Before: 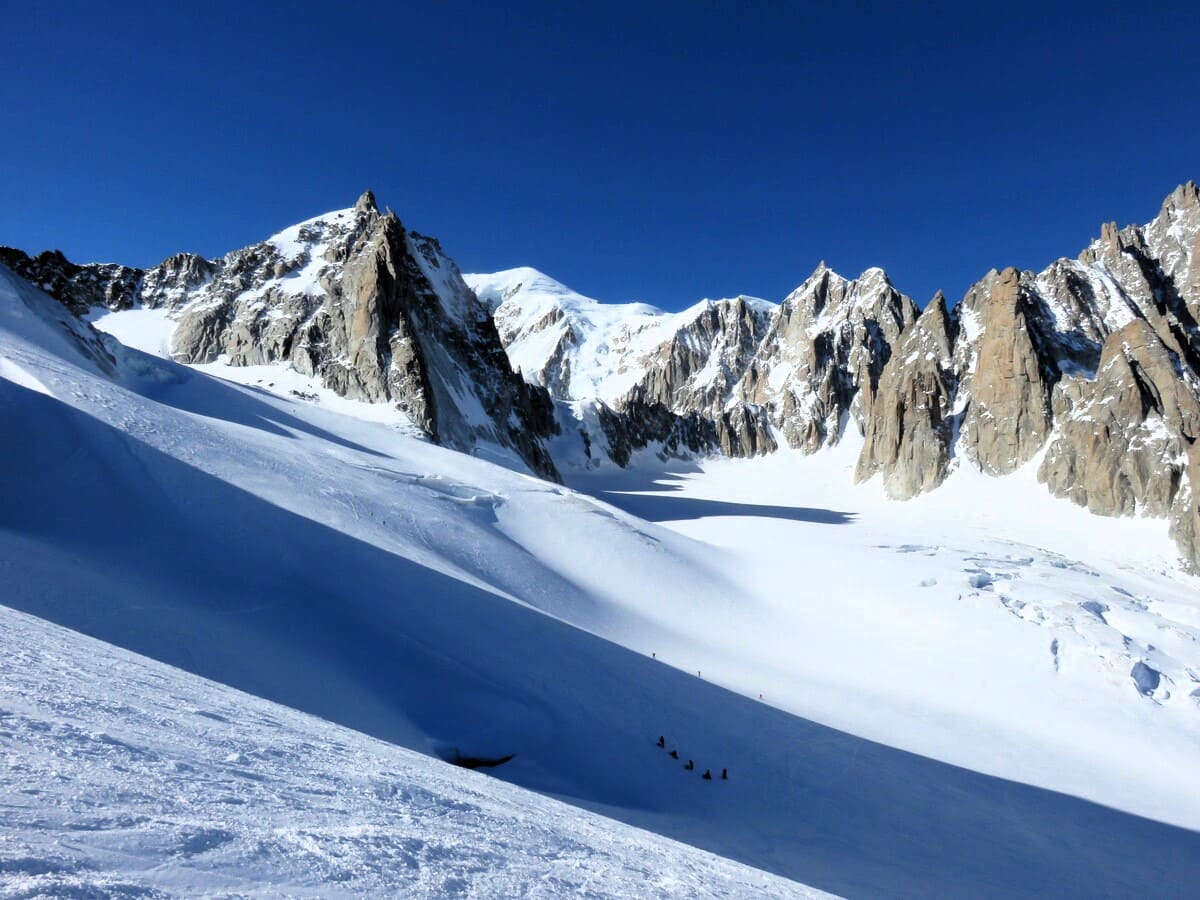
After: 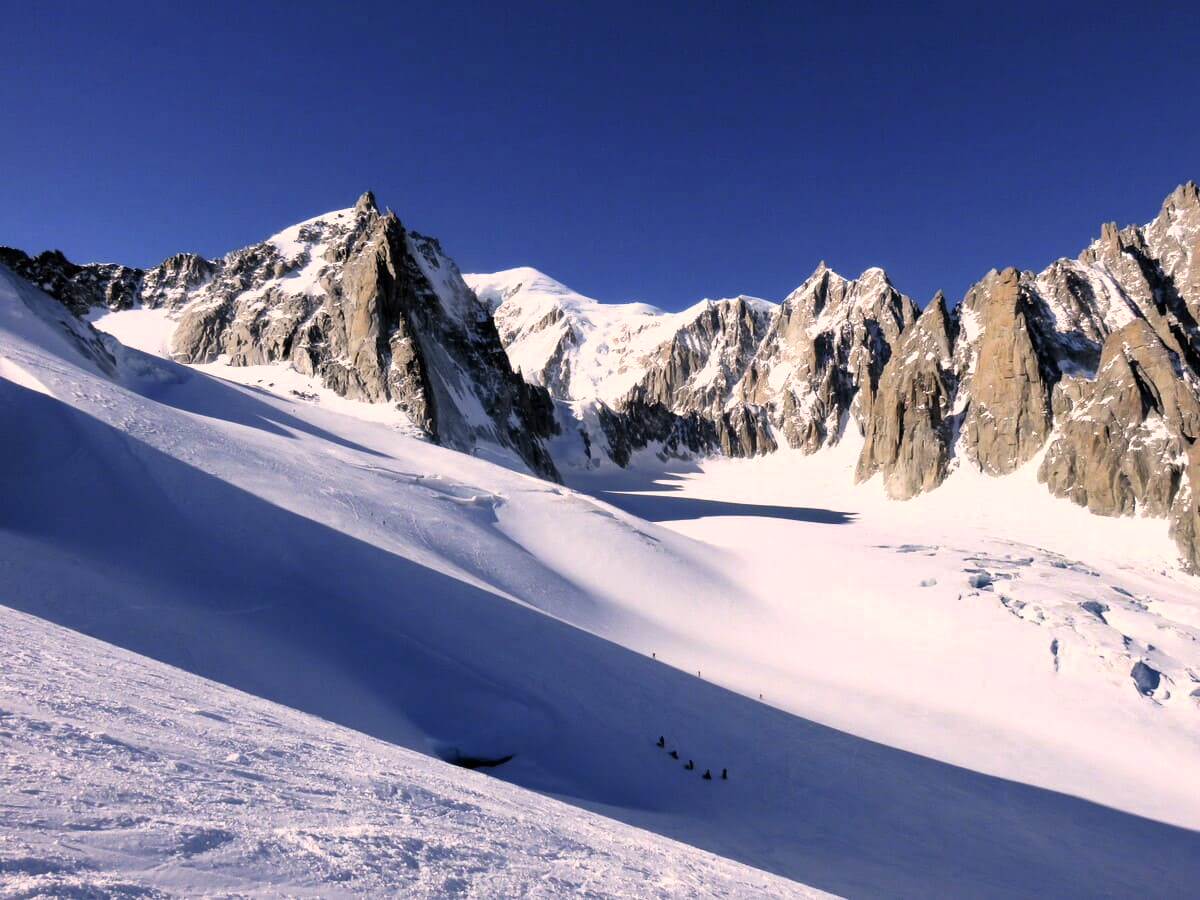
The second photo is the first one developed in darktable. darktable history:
shadows and highlights: shadows 12, white point adjustment 1.2, soften with gaussian
color correction: highlights a* 11.96, highlights b* 11.58
